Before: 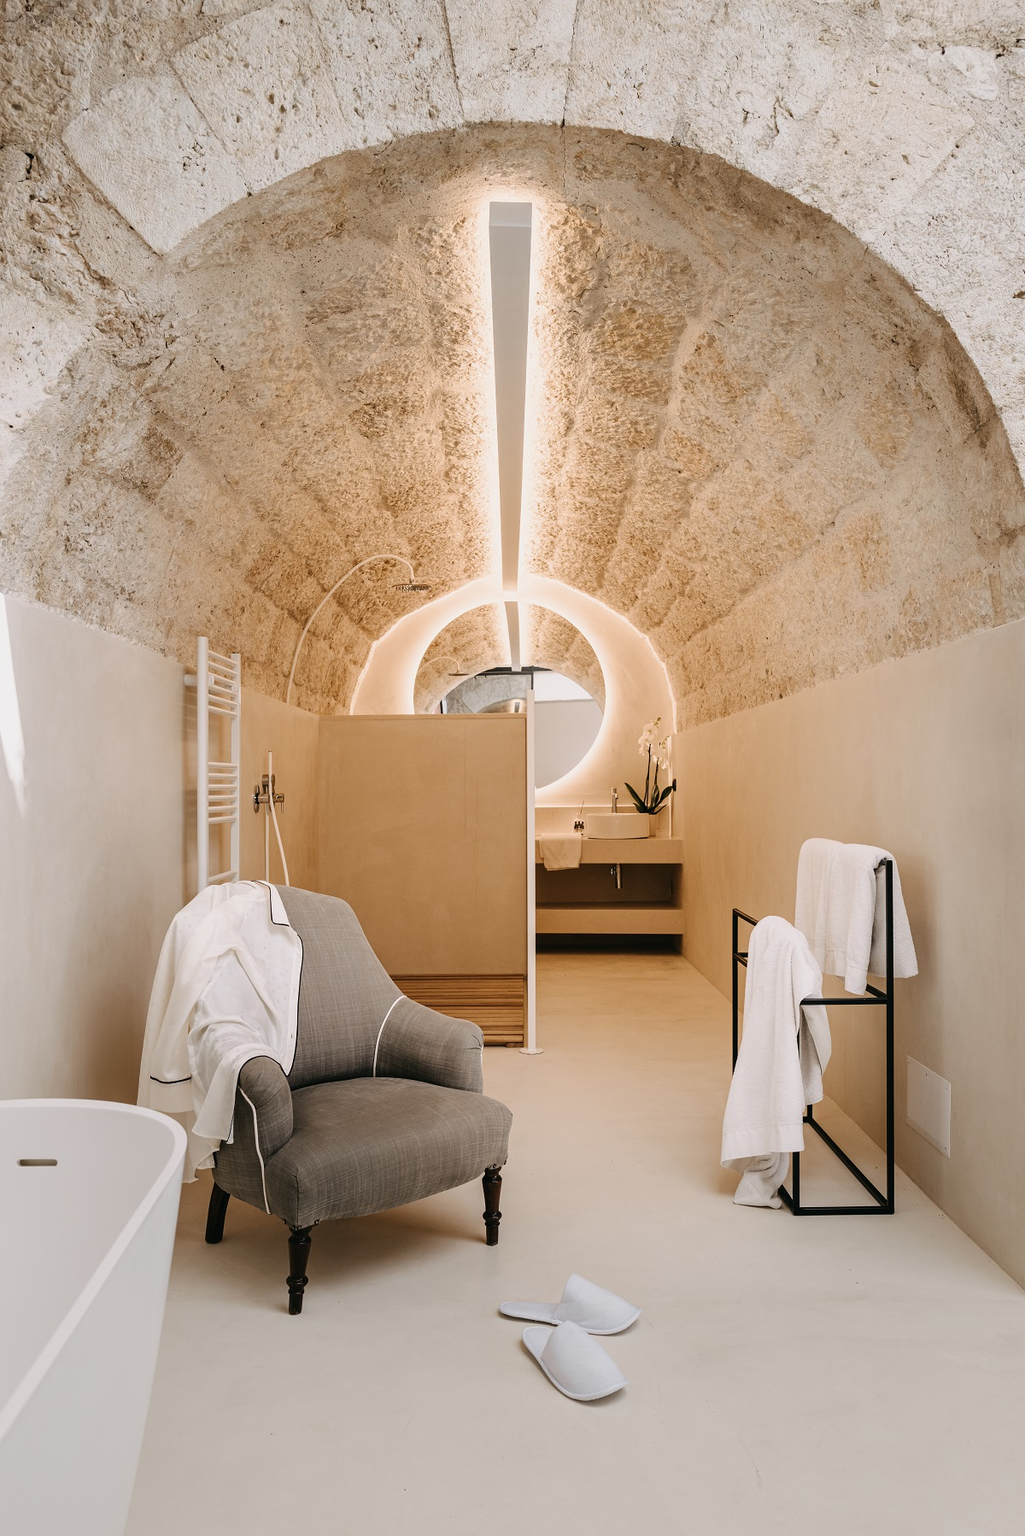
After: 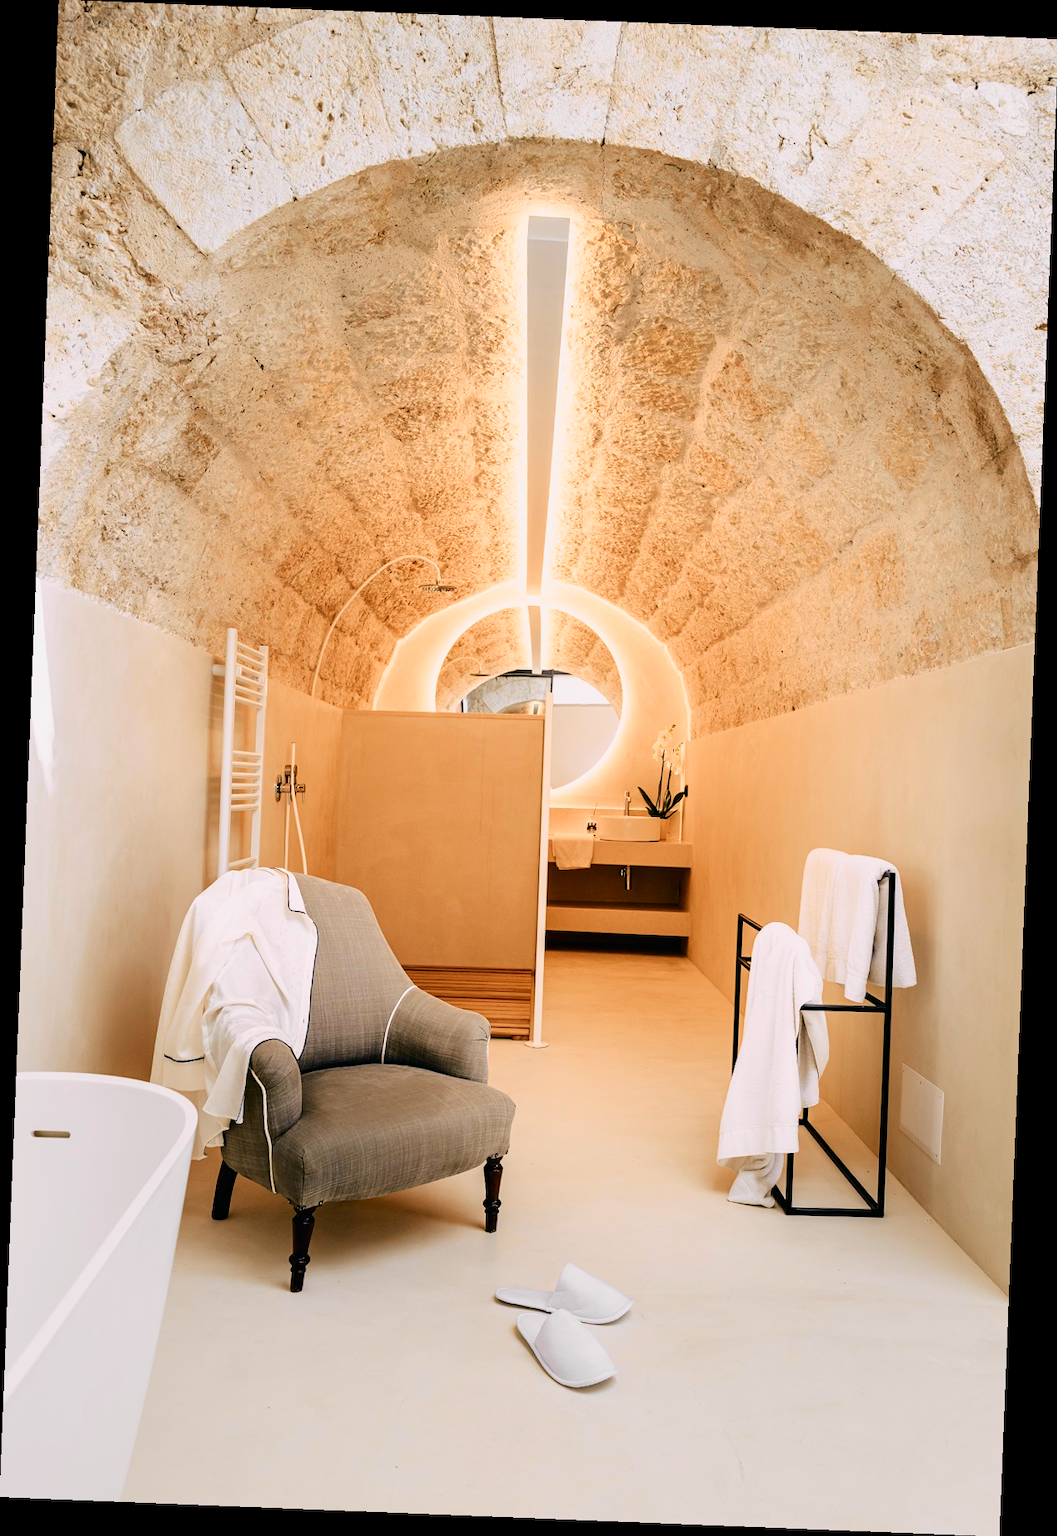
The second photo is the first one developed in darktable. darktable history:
rotate and perspective: rotation 2.27°, automatic cropping off
tone curve: curves: ch0 [(0, 0) (0.062, 0.023) (0.168, 0.142) (0.359, 0.419) (0.469, 0.544) (0.634, 0.722) (0.839, 0.909) (0.998, 0.978)]; ch1 [(0, 0) (0.437, 0.408) (0.472, 0.47) (0.502, 0.504) (0.527, 0.546) (0.568, 0.619) (0.608, 0.665) (0.669, 0.748) (0.859, 0.899) (1, 1)]; ch2 [(0, 0) (0.33, 0.301) (0.421, 0.443) (0.473, 0.498) (0.509, 0.5) (0.535, 0.564) (0.575, 0.625) (0.608, 0.667) (1, 1)], color space Lab, independent channels, preserve colors none
